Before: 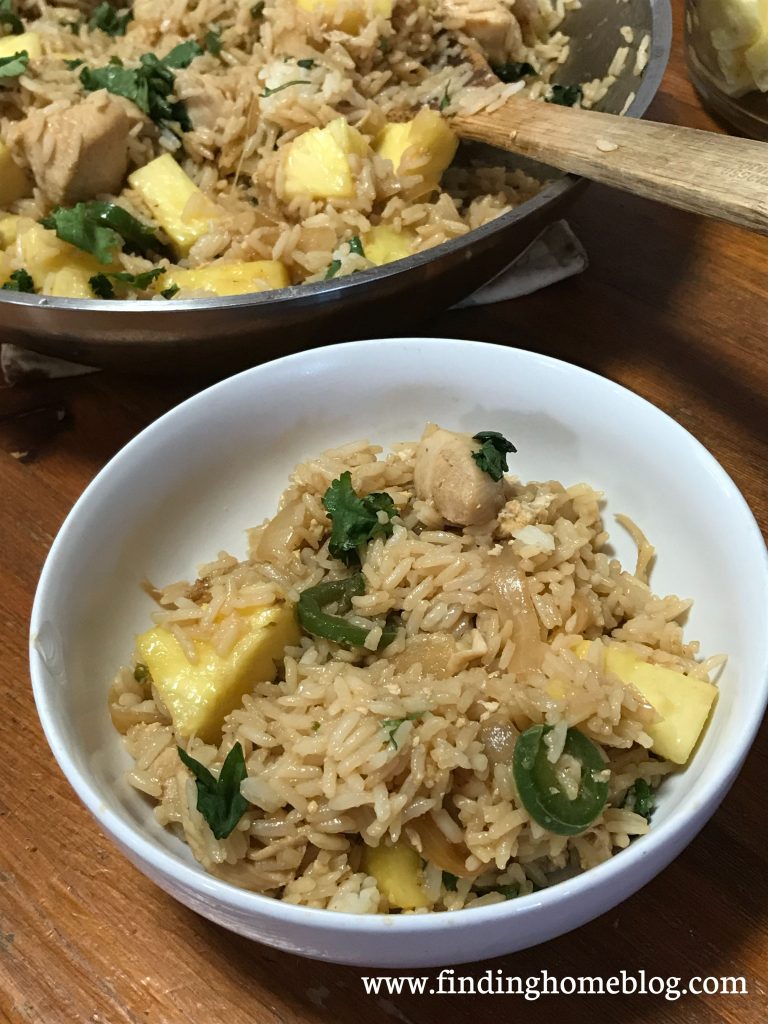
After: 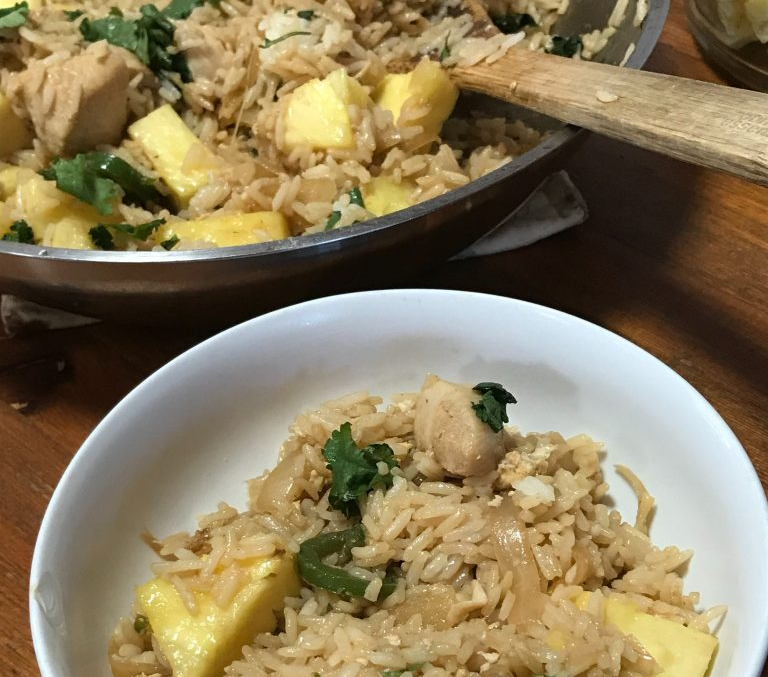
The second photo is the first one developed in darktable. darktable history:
crop and rotate: top 4.876%, bottom 29.002%
